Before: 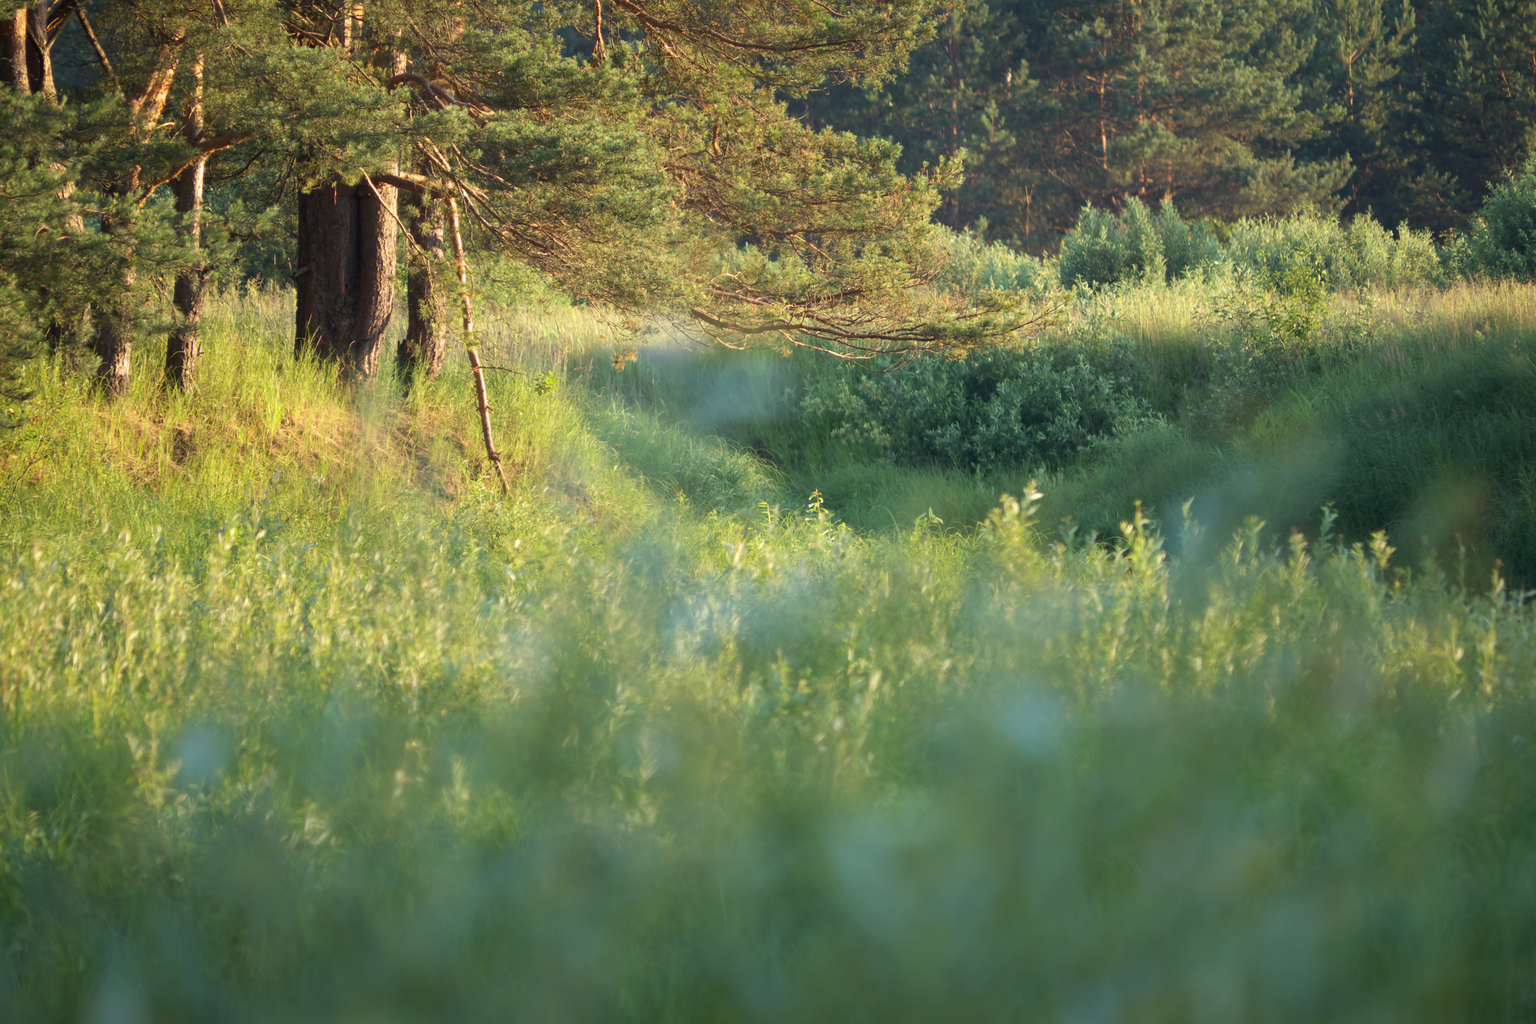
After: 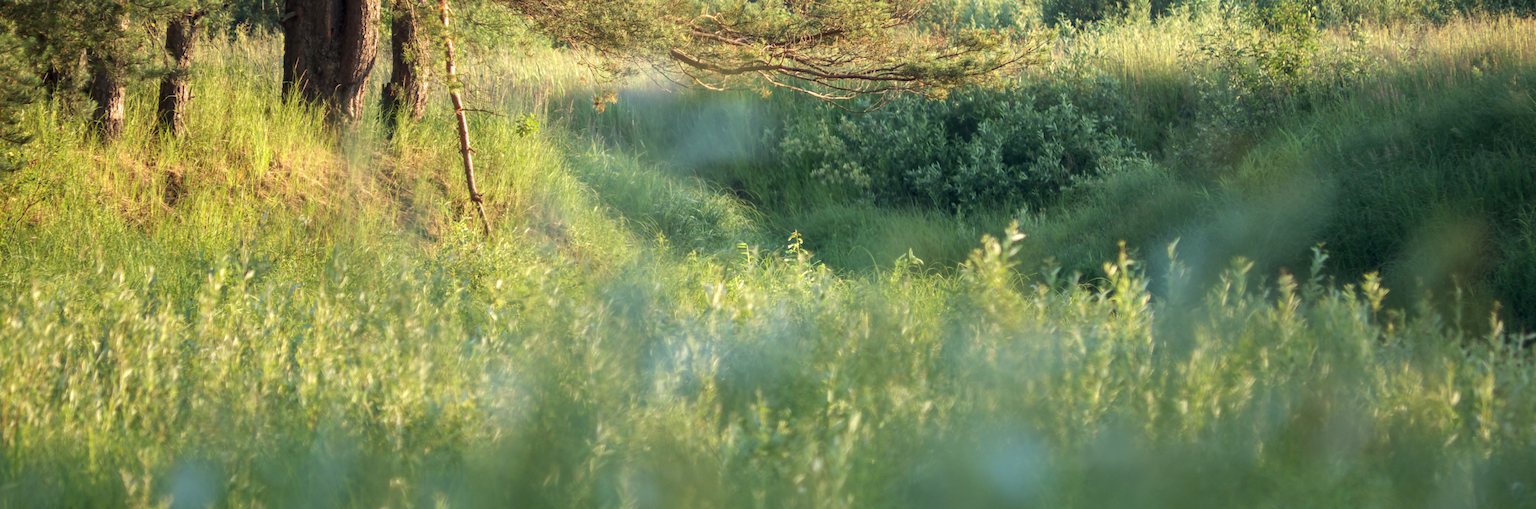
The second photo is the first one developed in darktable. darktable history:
local contrast: on, module defaults
rotate and perspective: lens shift (horizontal) -0.055, automatic cropping off
crop and rotate: top 26.056%, bottom 25.543%
exposure: black level correction 0.001, compensate highlight preservation false
